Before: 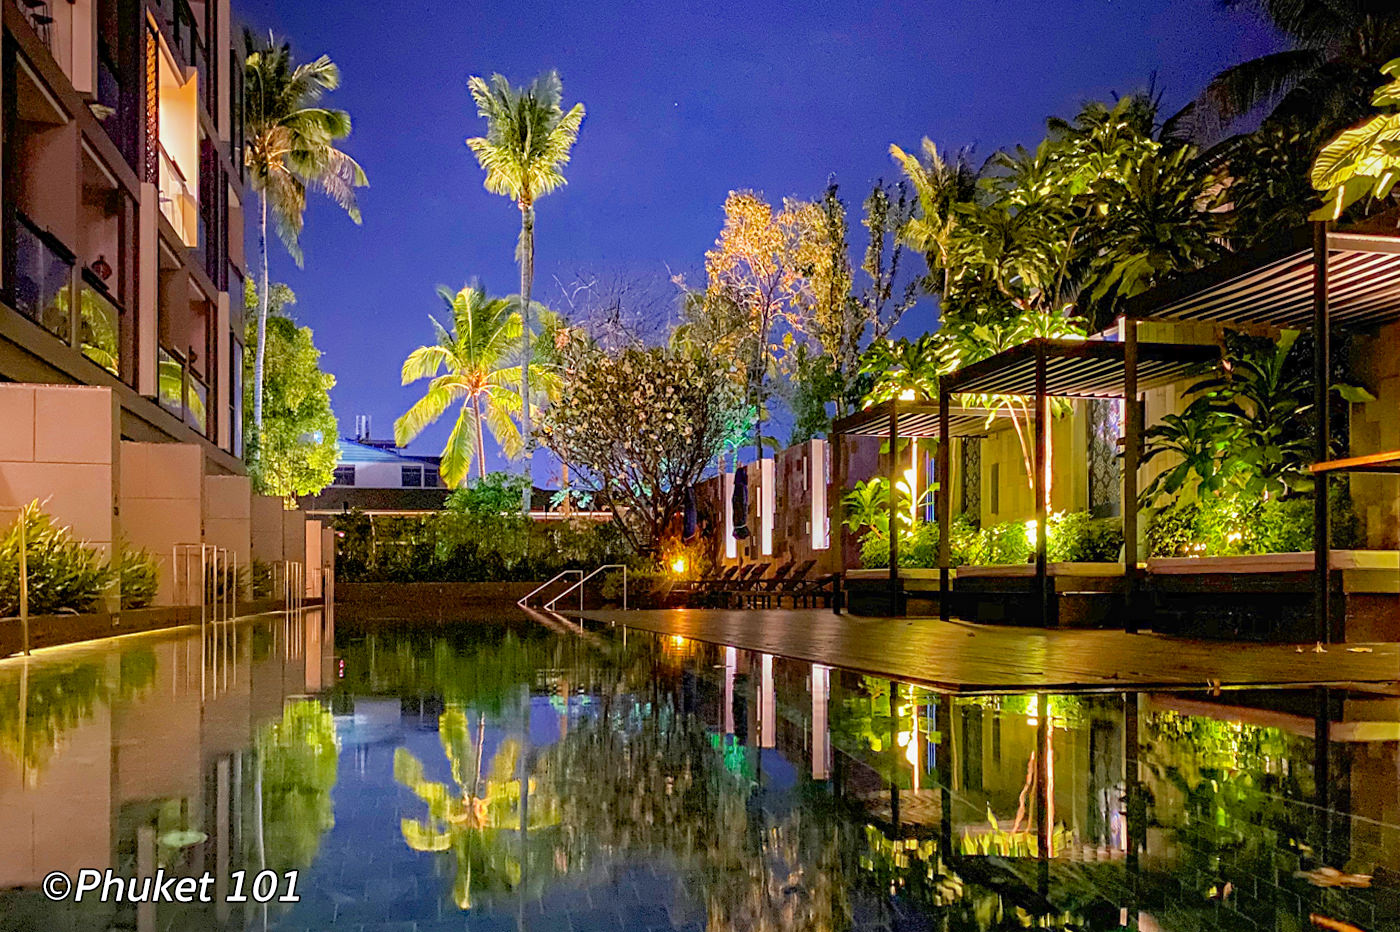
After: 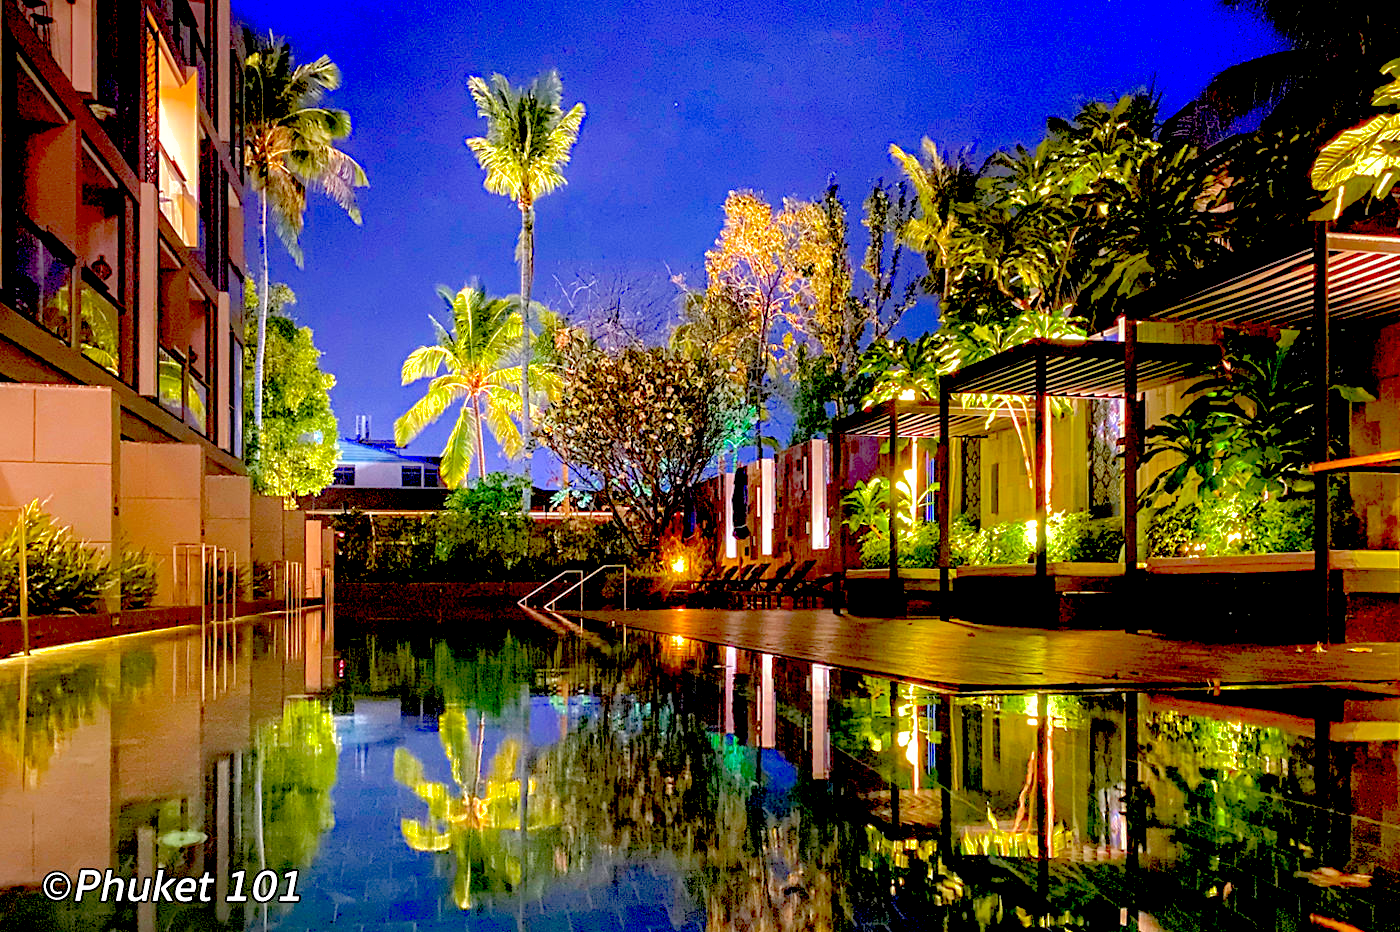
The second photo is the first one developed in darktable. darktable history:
shadows and highlights: on, module defaults
exposure: black level correction 0.038, exposure 0.5 EV, compensate highlight preservation false
